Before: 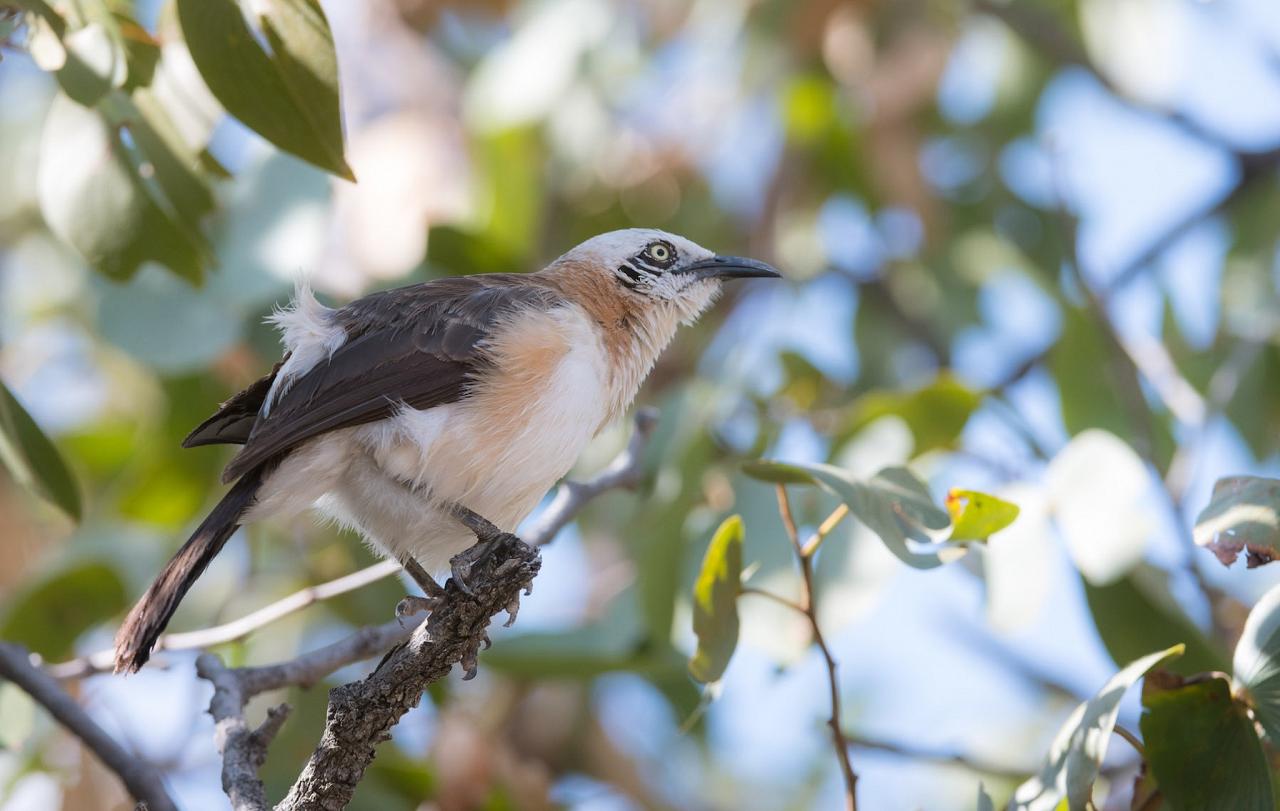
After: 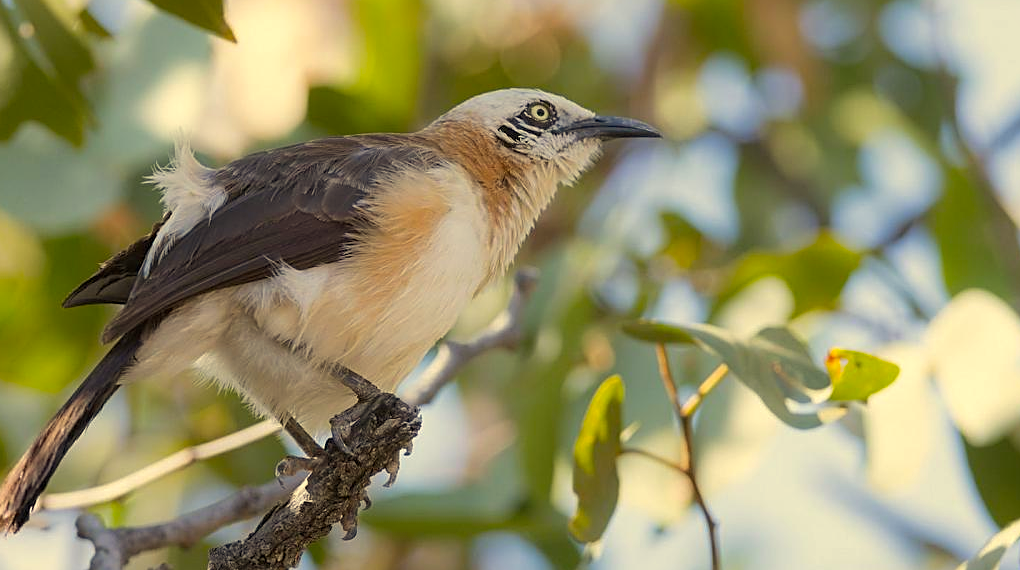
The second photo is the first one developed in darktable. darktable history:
shadows and highlights: shadows 25.59, white point adjustment -3.02, highlights -30.03
crop: left 9.404%, top 17.344%, right 10.861%, bottom 12.305%
sharpen: on, module defaults
color balance rgb: highlights gain › luminance 5.786%, highlights gain › chroma 2.491%, highlights gain › hue 92.02°, perceptual saturation grading › global saturation 17.854%
color correction: highlights a* 2.61, highlights b* 22.56
